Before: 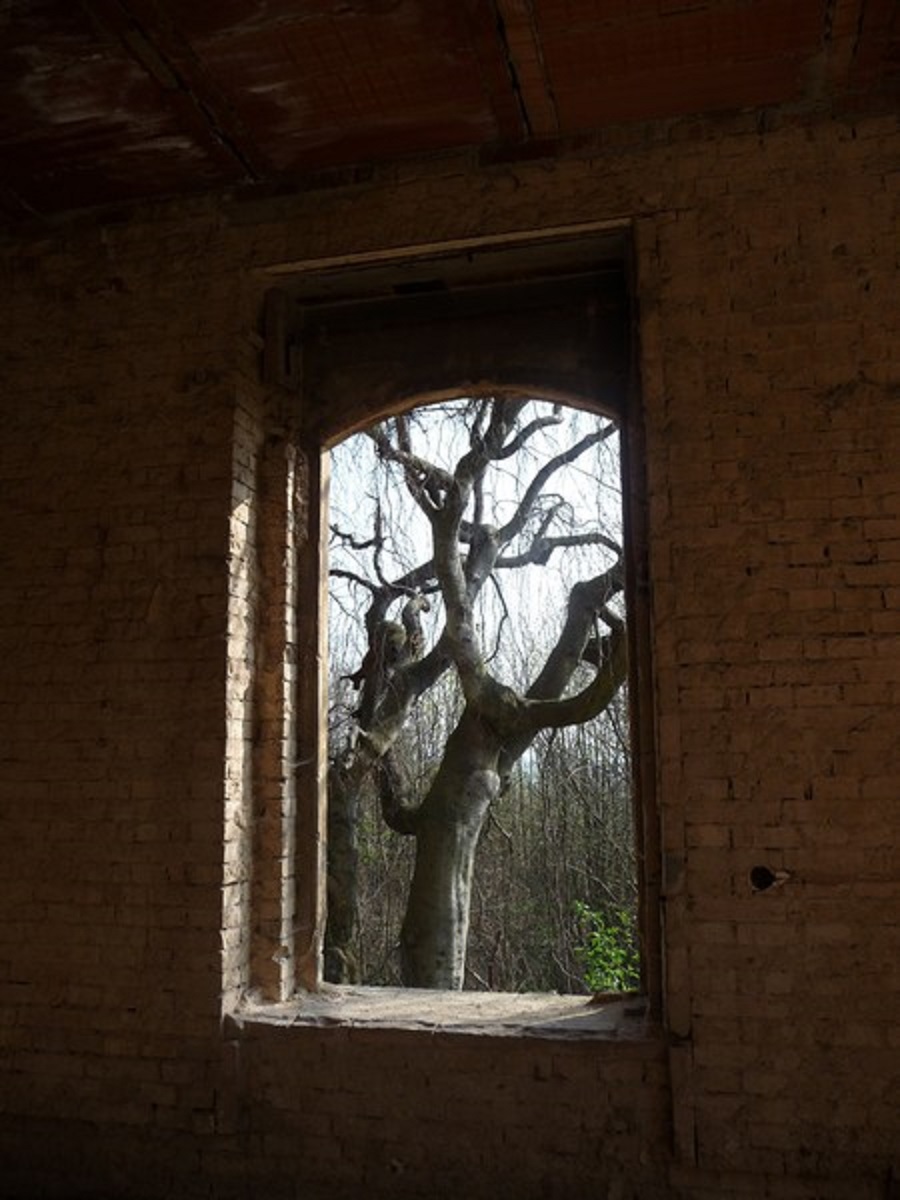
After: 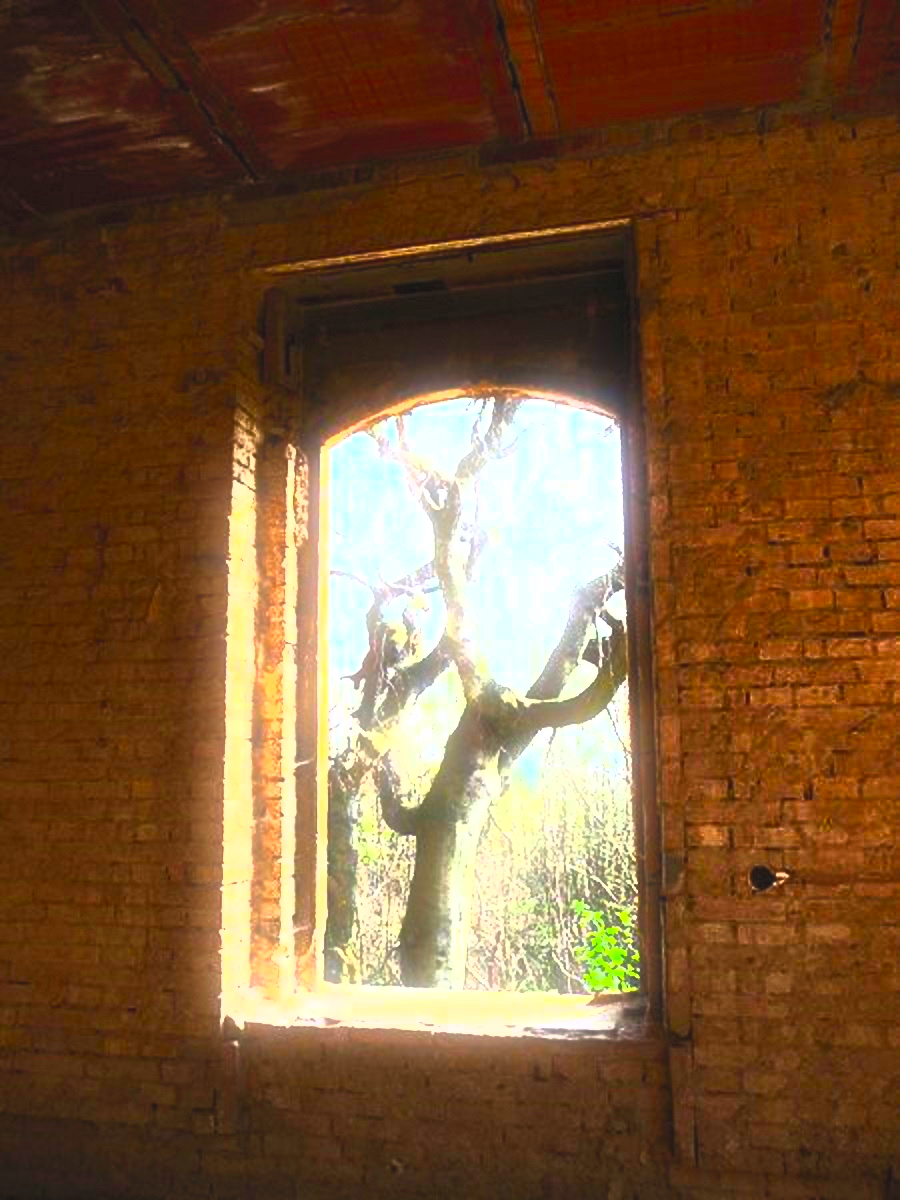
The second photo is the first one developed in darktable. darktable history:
exposure: black level correction 0, exposure 1 EV, compensate exposure bias true, compensate highlight preservation false
tone equalizer: -8 EV -1.08 EV, -7 EV -1.01 EV, -6 EV -0.867 EV, -5 EV -0.578 EV, -3 EV 0.578 EV, -2 EV 0.867 EV, -1 EV 1.01 EV, +0 EV 1.08 EV, edges refinement/feathering 500, mask exposure compensation -1.57 EV, preserve details no
bloom: size 5%, threshold 95%, strength 15%
contrast brightness saturation: contrast 1, brightness 1, saturation 1
